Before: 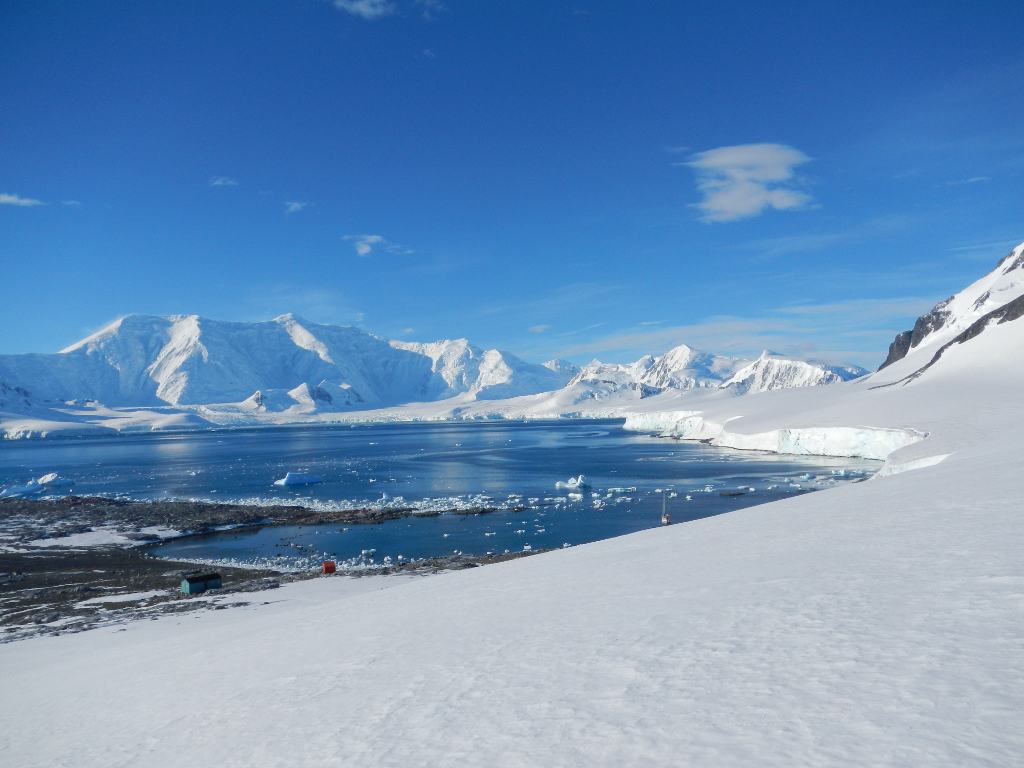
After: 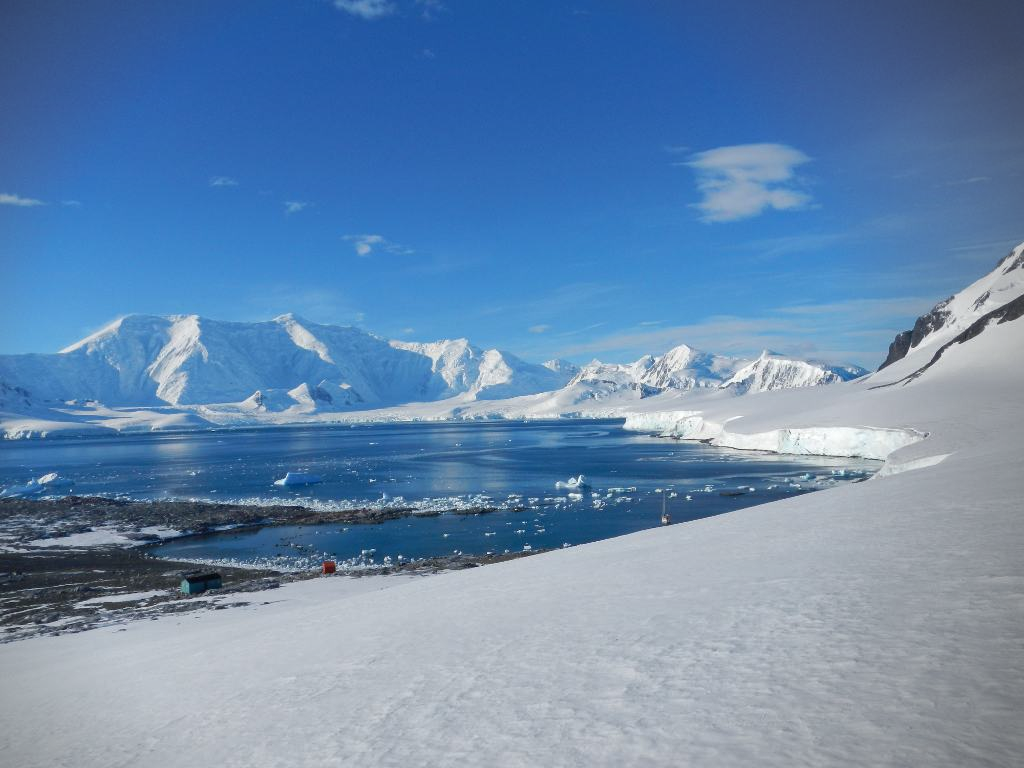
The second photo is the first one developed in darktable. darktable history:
shadows and highlights: soften with gaussian
vignetting: center (-0.15, 0.013)
